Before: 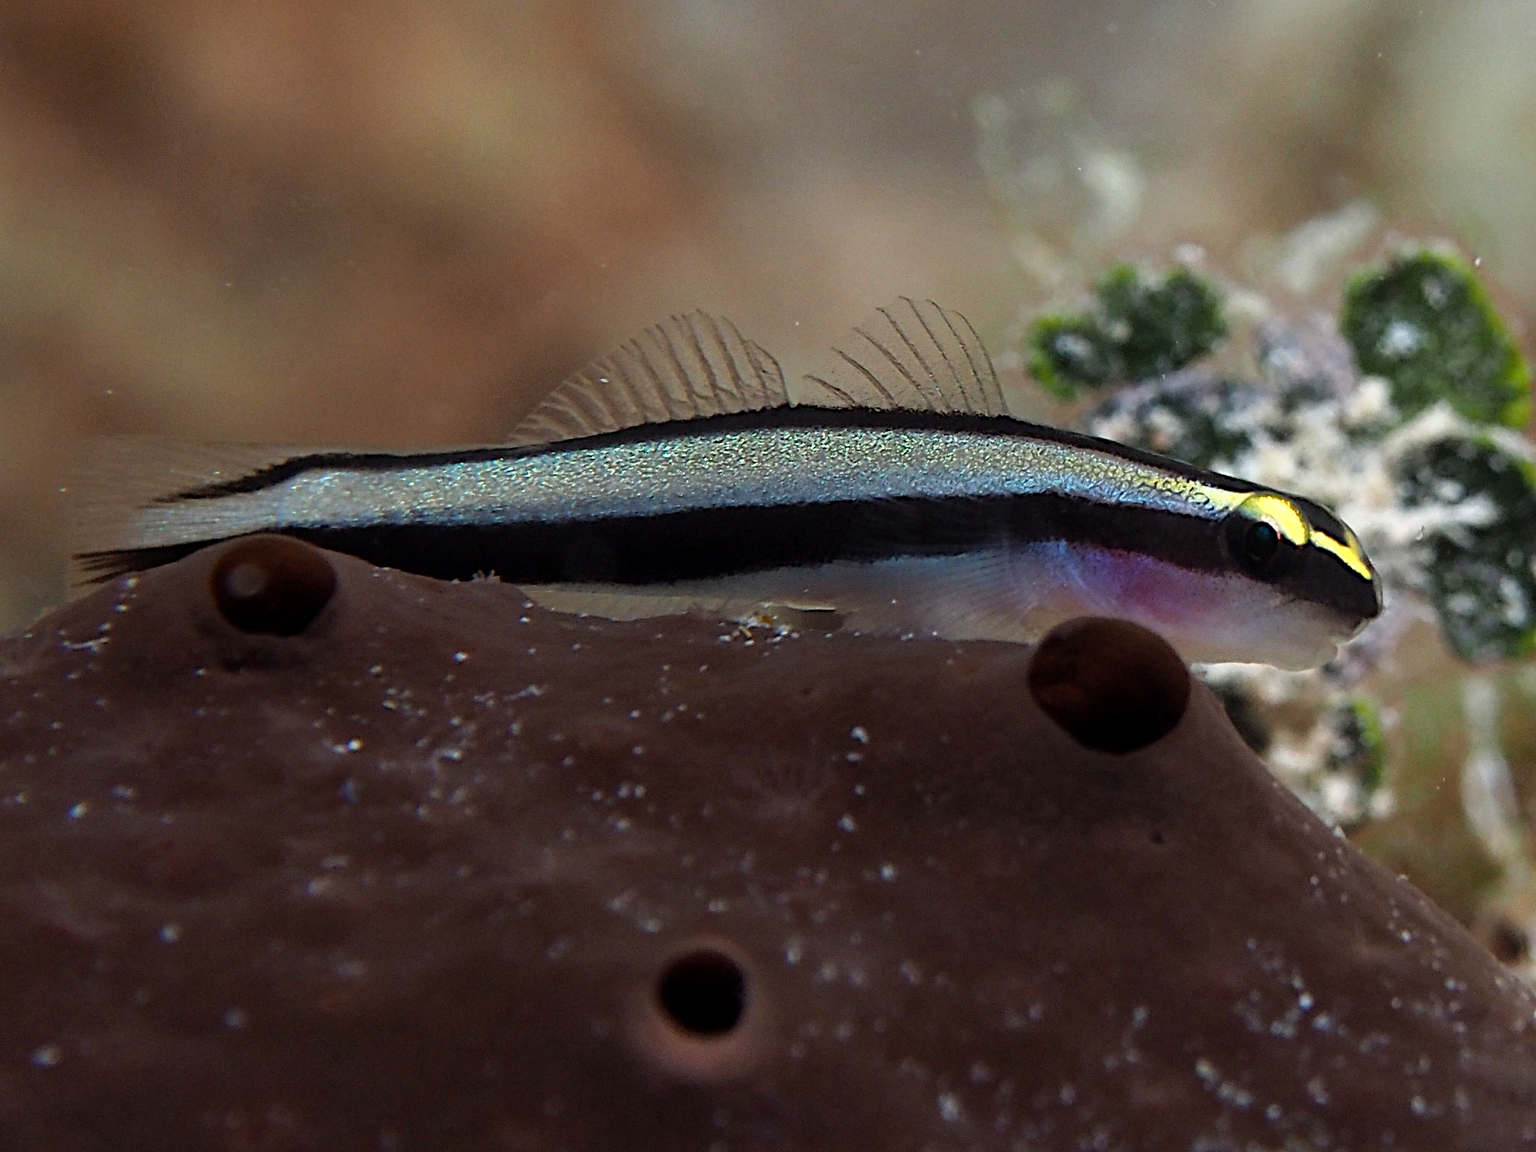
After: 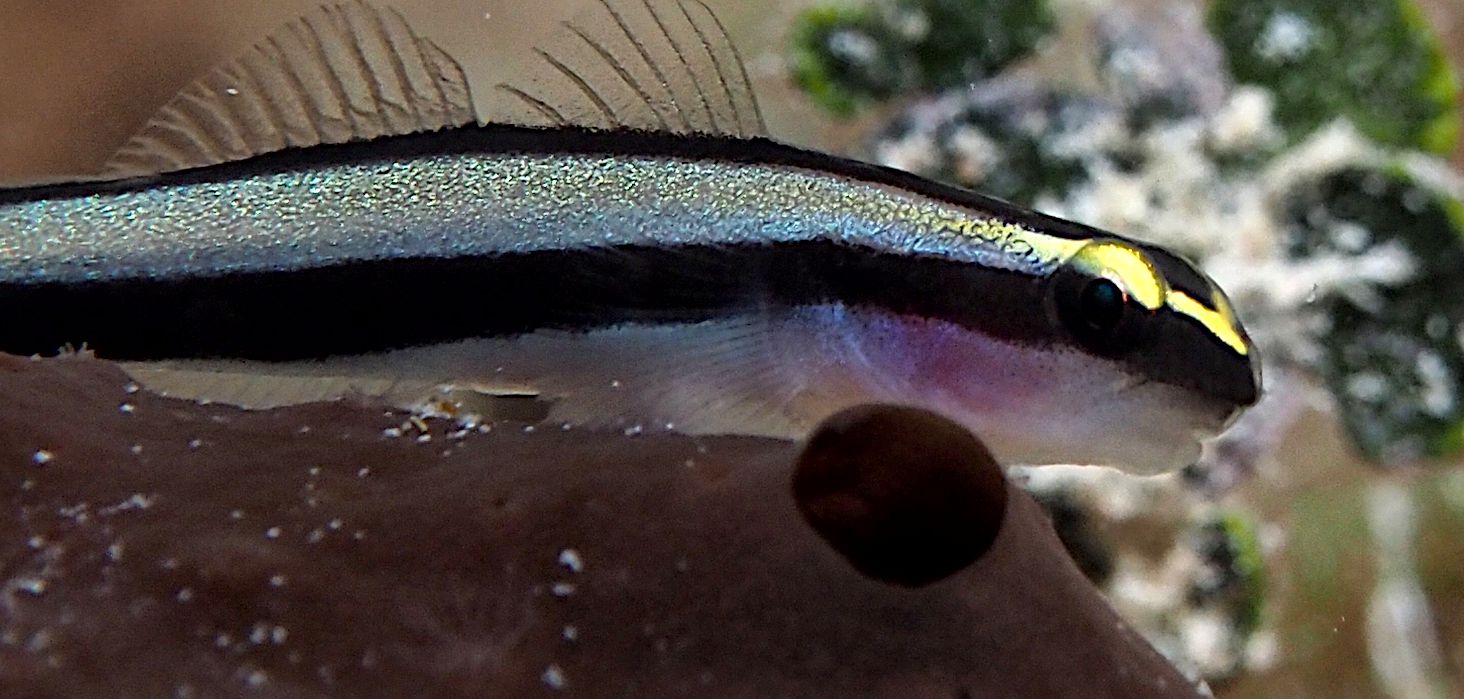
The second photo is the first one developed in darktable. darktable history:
local contrast: mode bilateral grid, contrast 20, coarseness 50, detail 141%, midtone range 0.2
crop and rotate: left 27.938%, top 27.046%, bottom 27.046%
